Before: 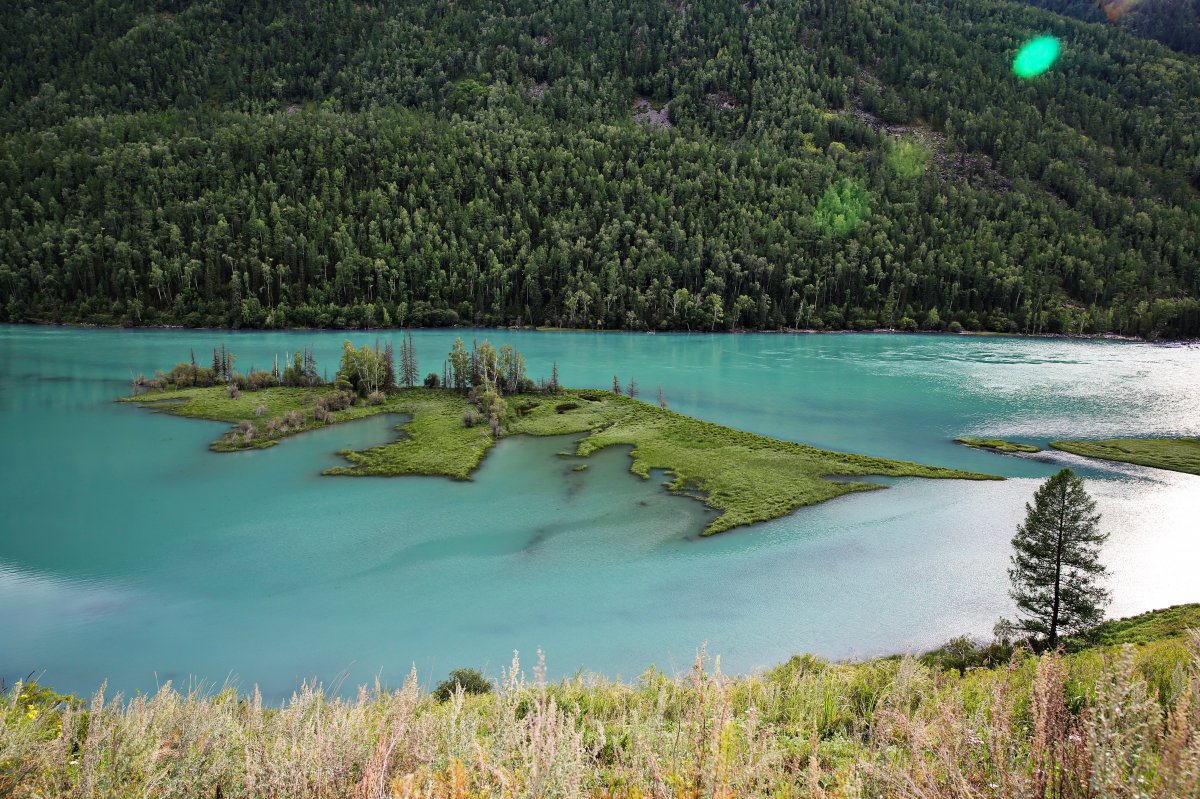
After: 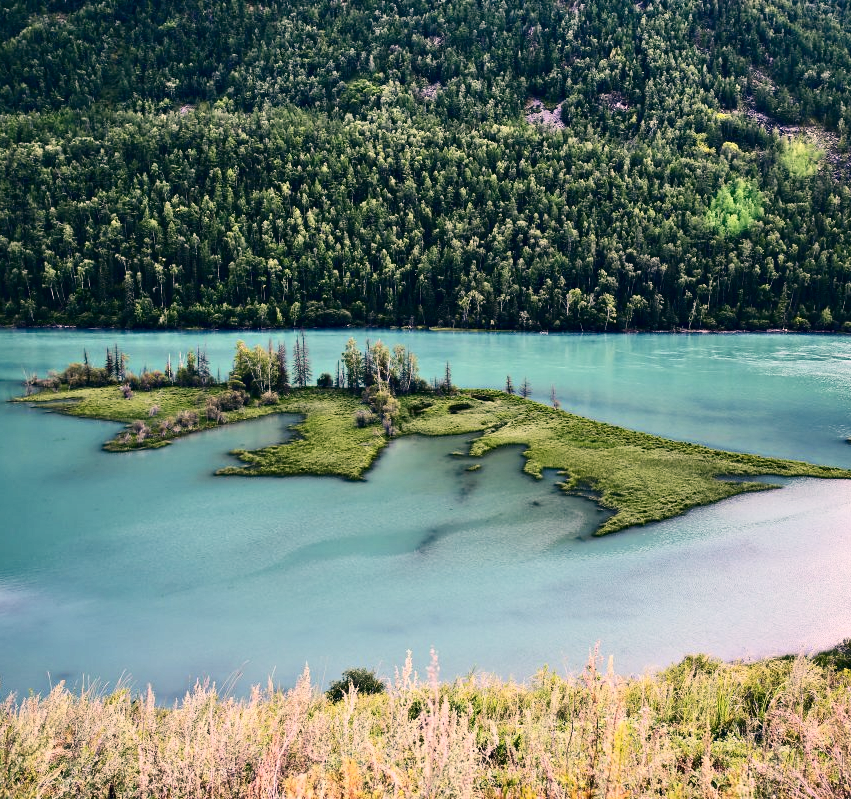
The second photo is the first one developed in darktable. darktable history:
crop and rotate: left 8.949%, right 20.078%
color correction: highlights a* 13.68, highlights b* 5.73, shadows a* -5.56, shadows b* -15.24, saturation 0.859
contrast brightness saturation: contrast 0.313, brightness -0.074, saturation 0.167
tone equalizer: -7 EV 0.142 EV, -6 EV 0.591 EV, -5 EV 1.14 EV, -4 EV 1.33 EV, -3 EV 1.16 EV, -2 EV 0.6 EV, -1 EV 0.156 EV, smoothing diameter 24.77%, edges refinement/feathering 9.27, preserve details guided filter
